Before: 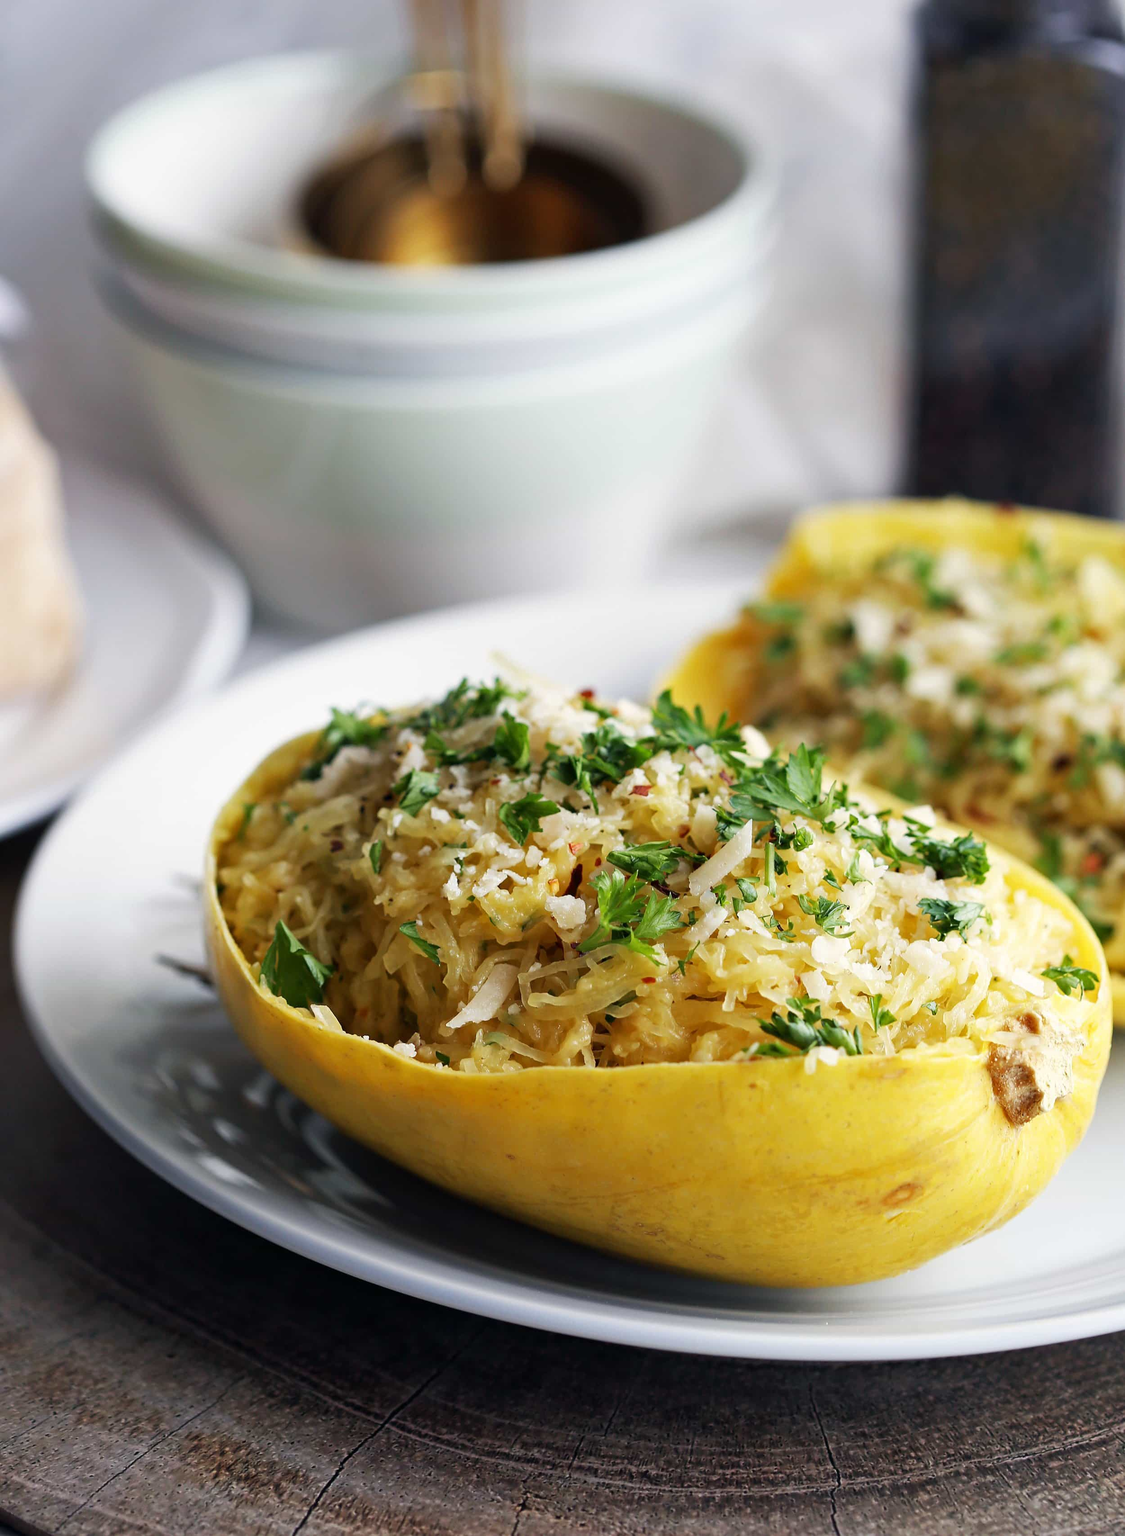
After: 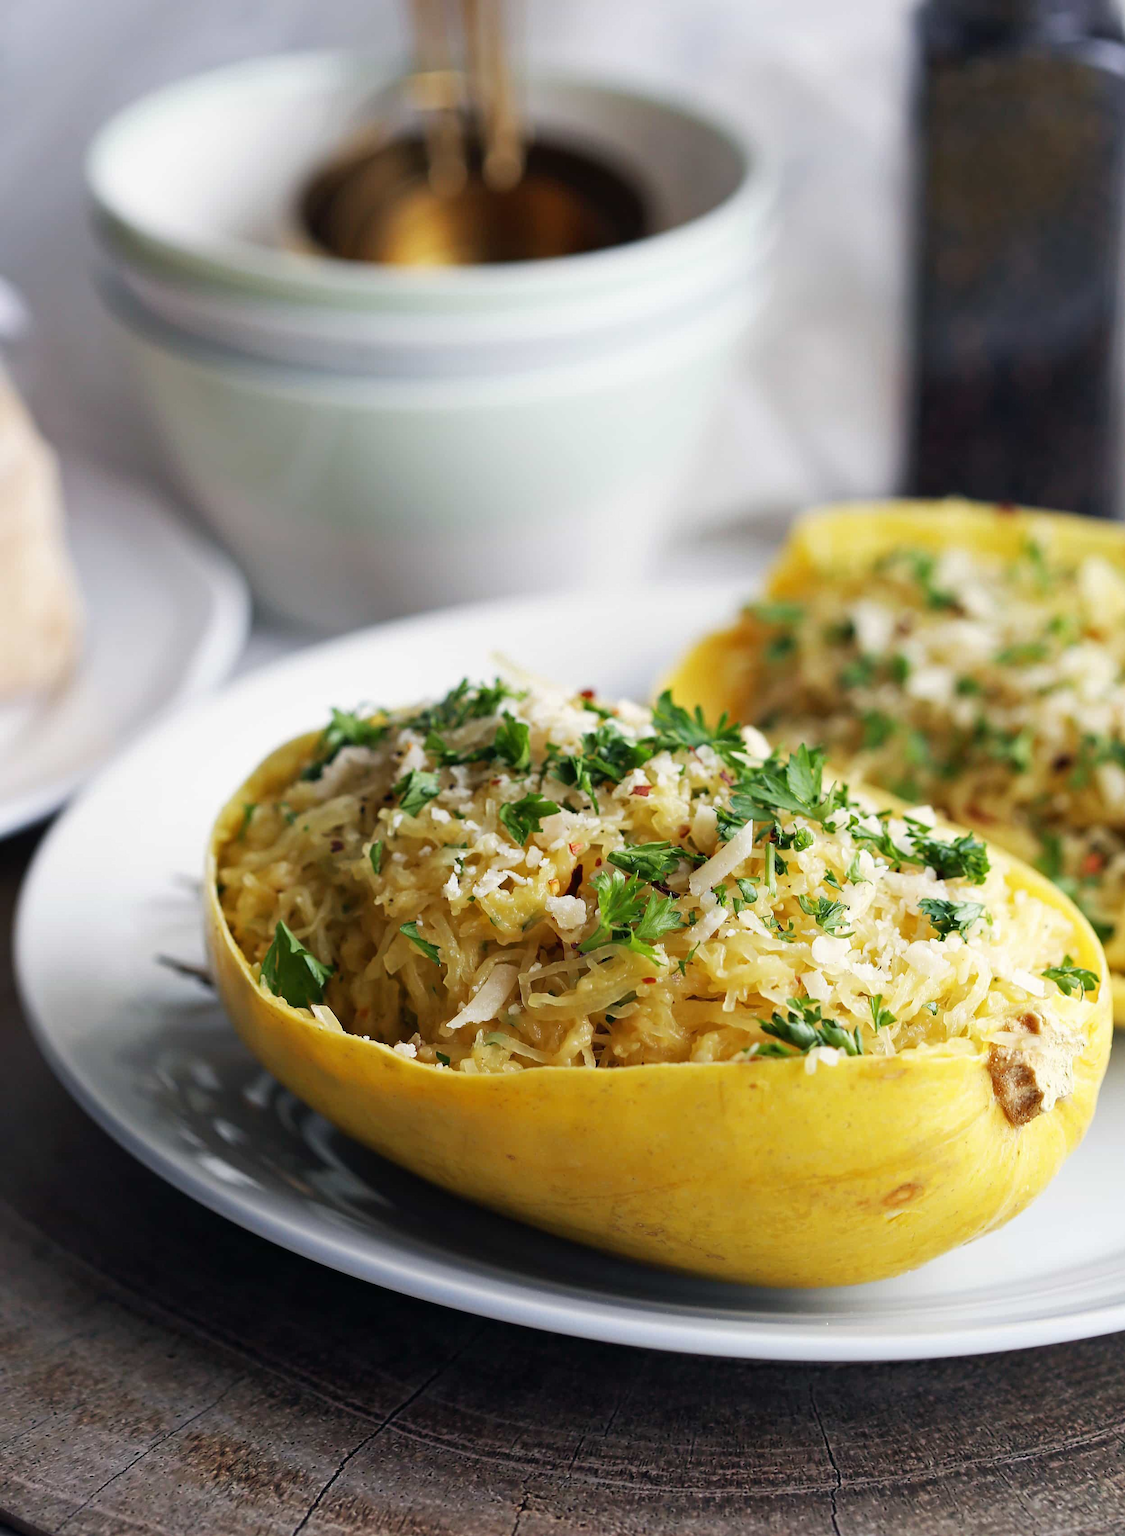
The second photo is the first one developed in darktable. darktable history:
color calibration: illuminant same as pipeline (D50), adaptation XYZ, x 0.346, y 0.358, temperature 5006.8 K
local contrast: mode bilateral grid, contrast 100, coarseness 100, detail 95%, midtone range 0.2
